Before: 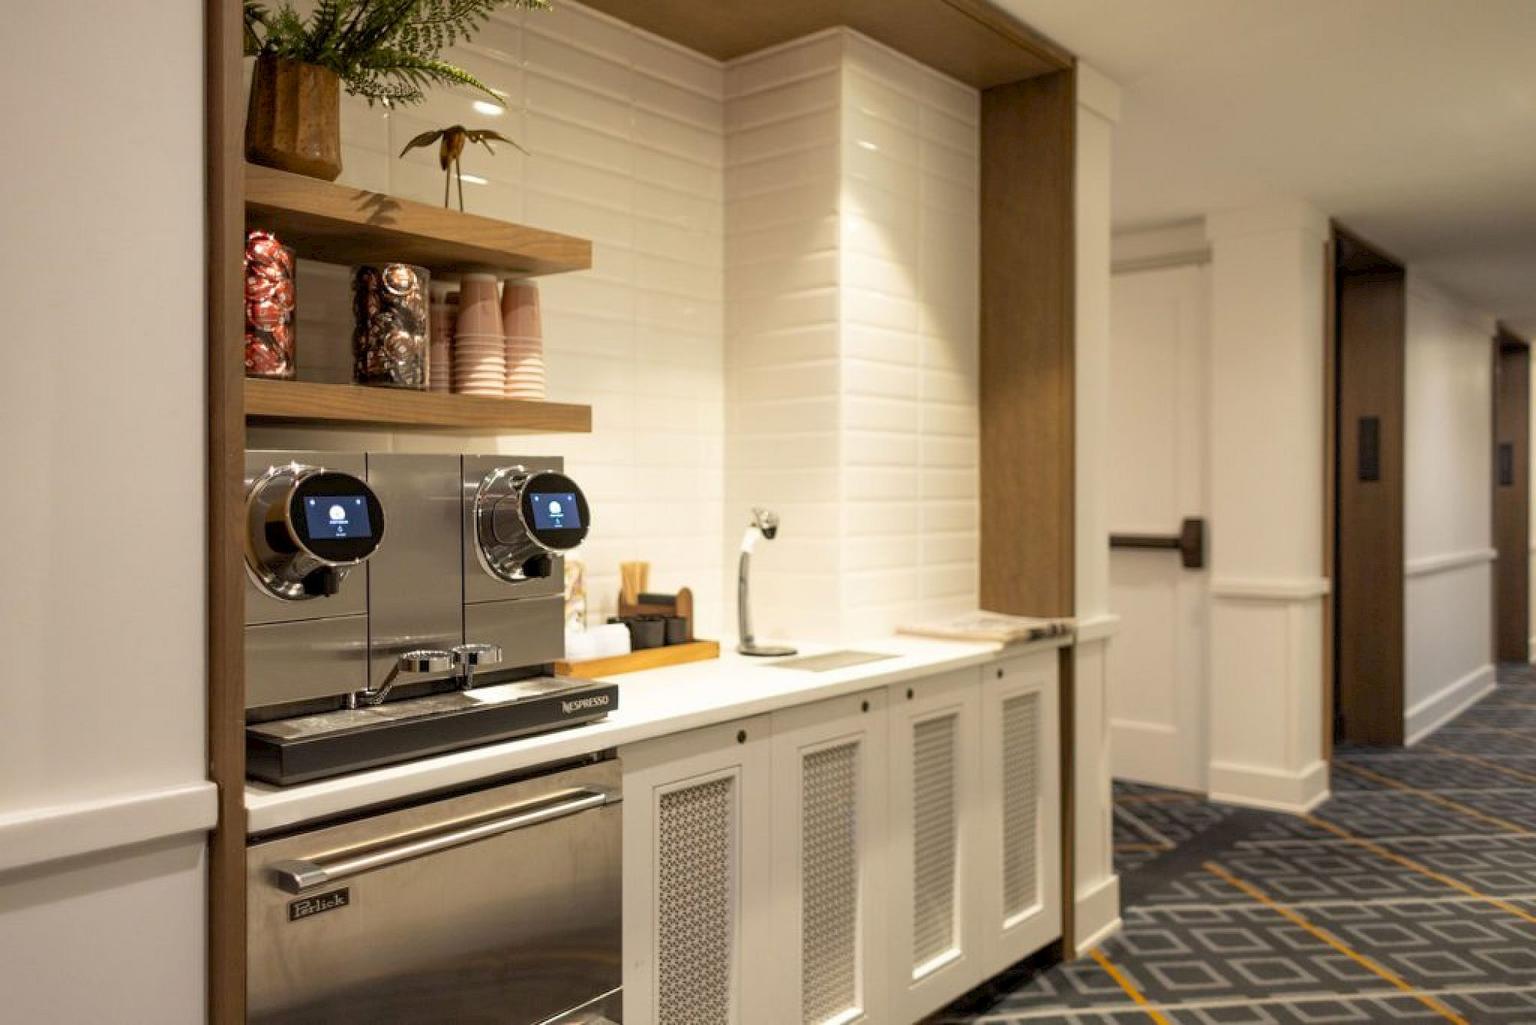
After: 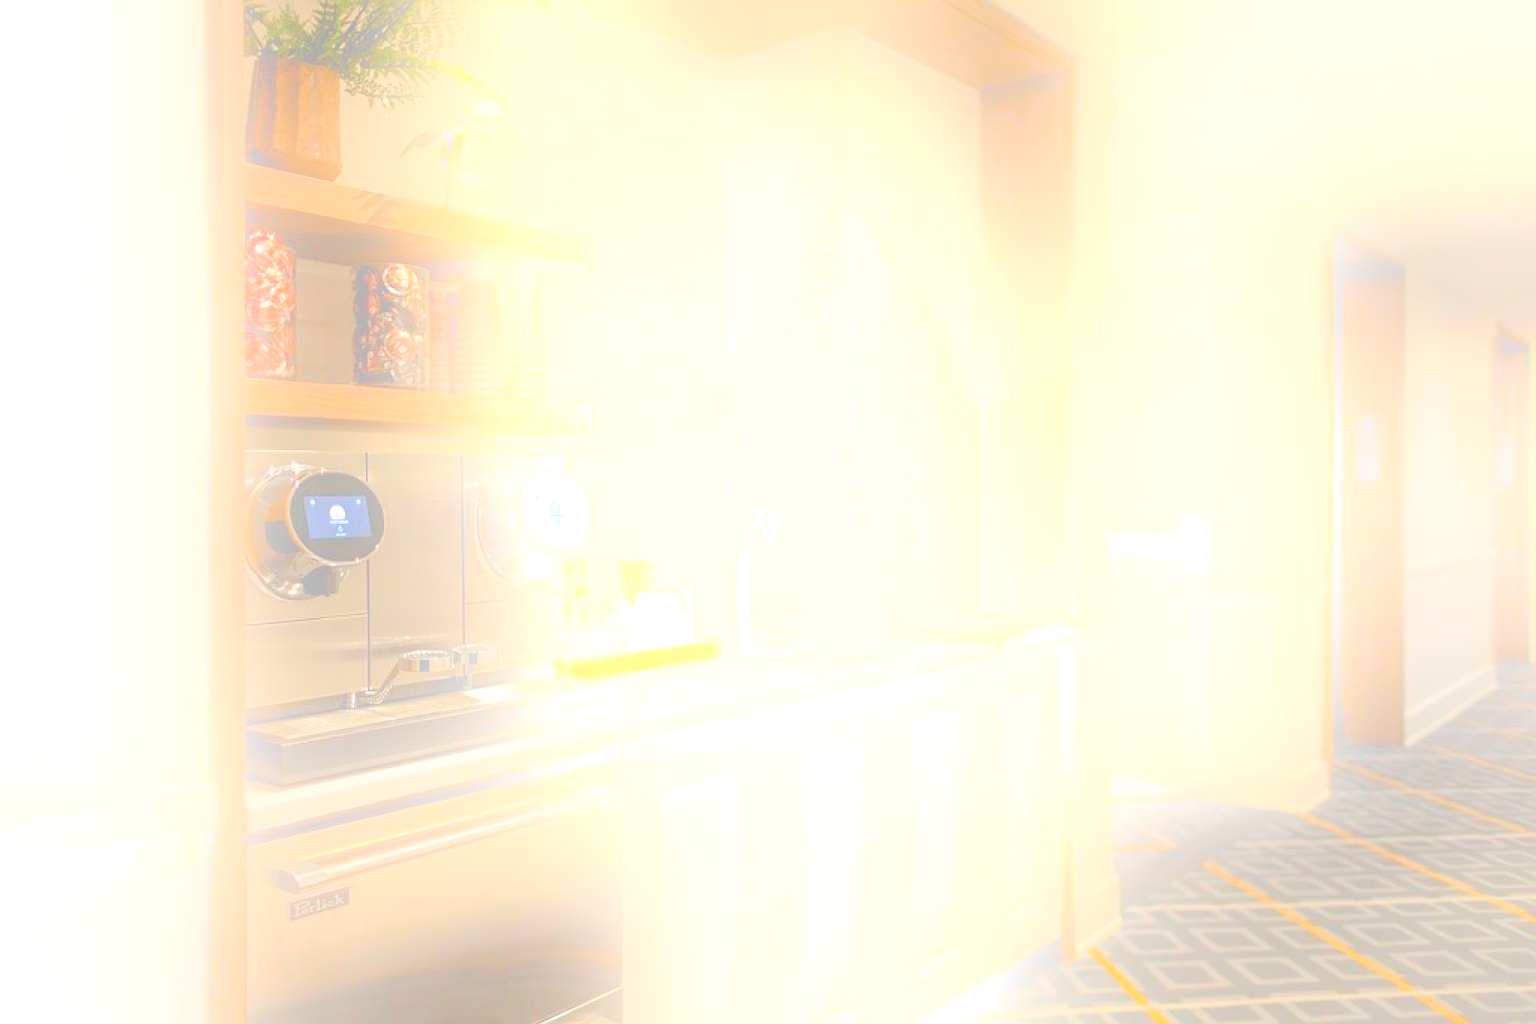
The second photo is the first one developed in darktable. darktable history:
bloom: size 25%, threshold 5%, strength 90%
sharpen: on, module defaults
